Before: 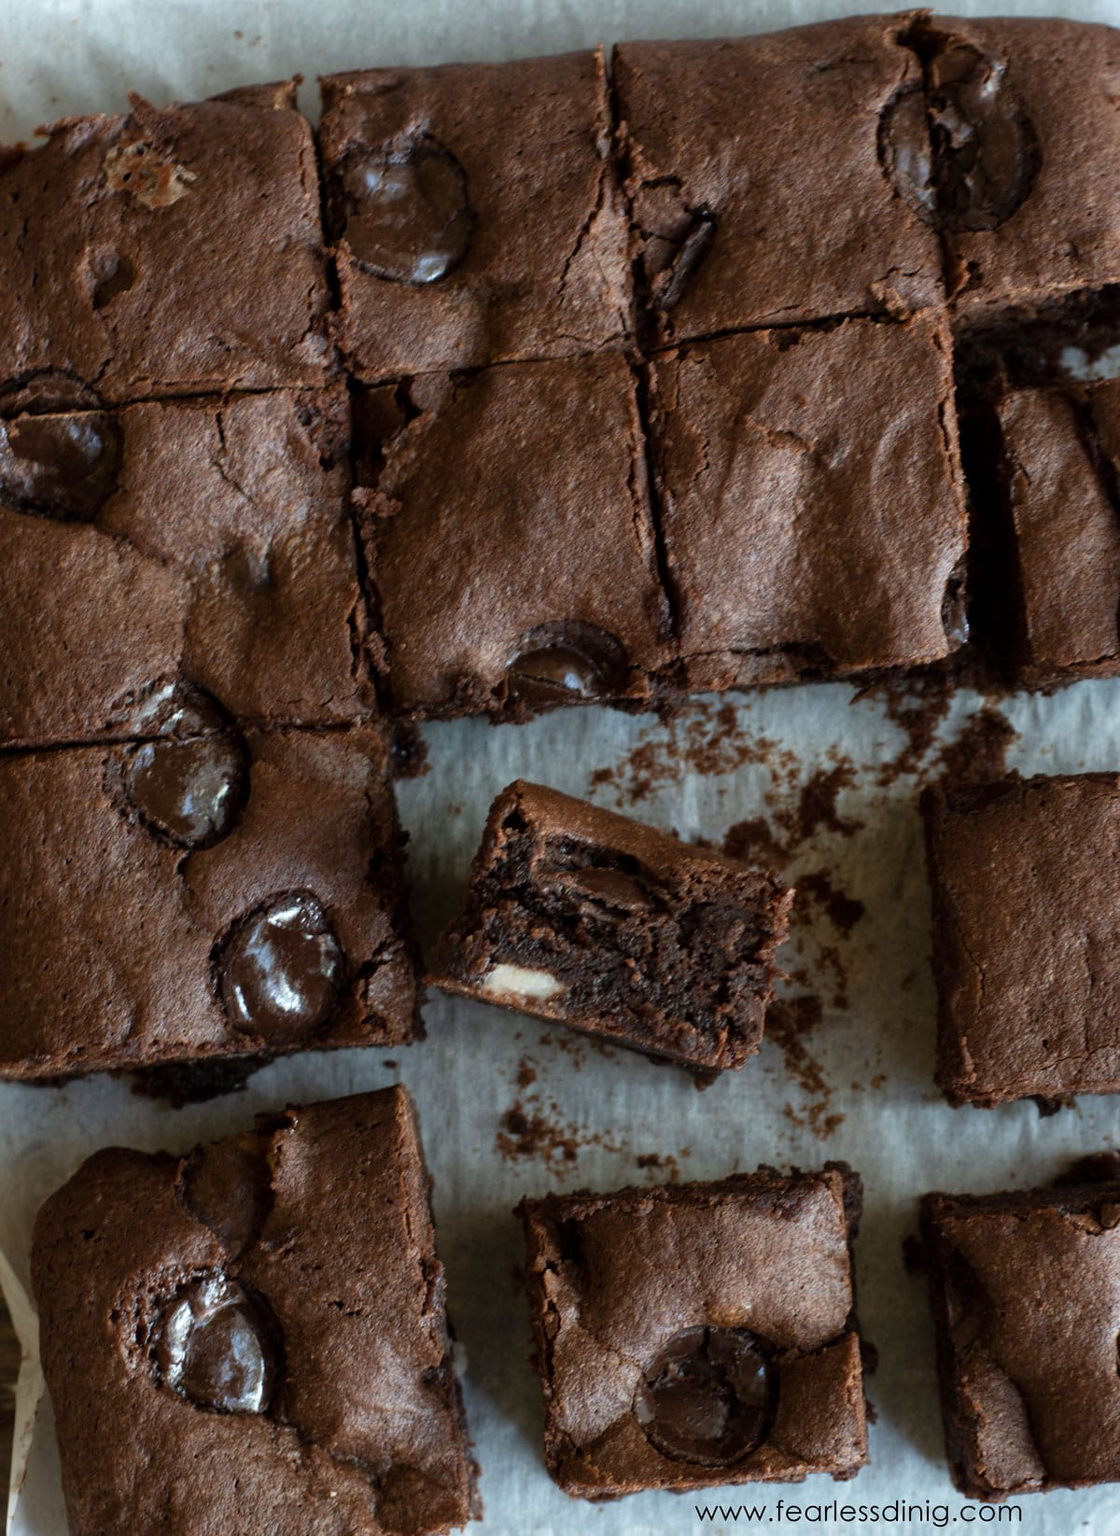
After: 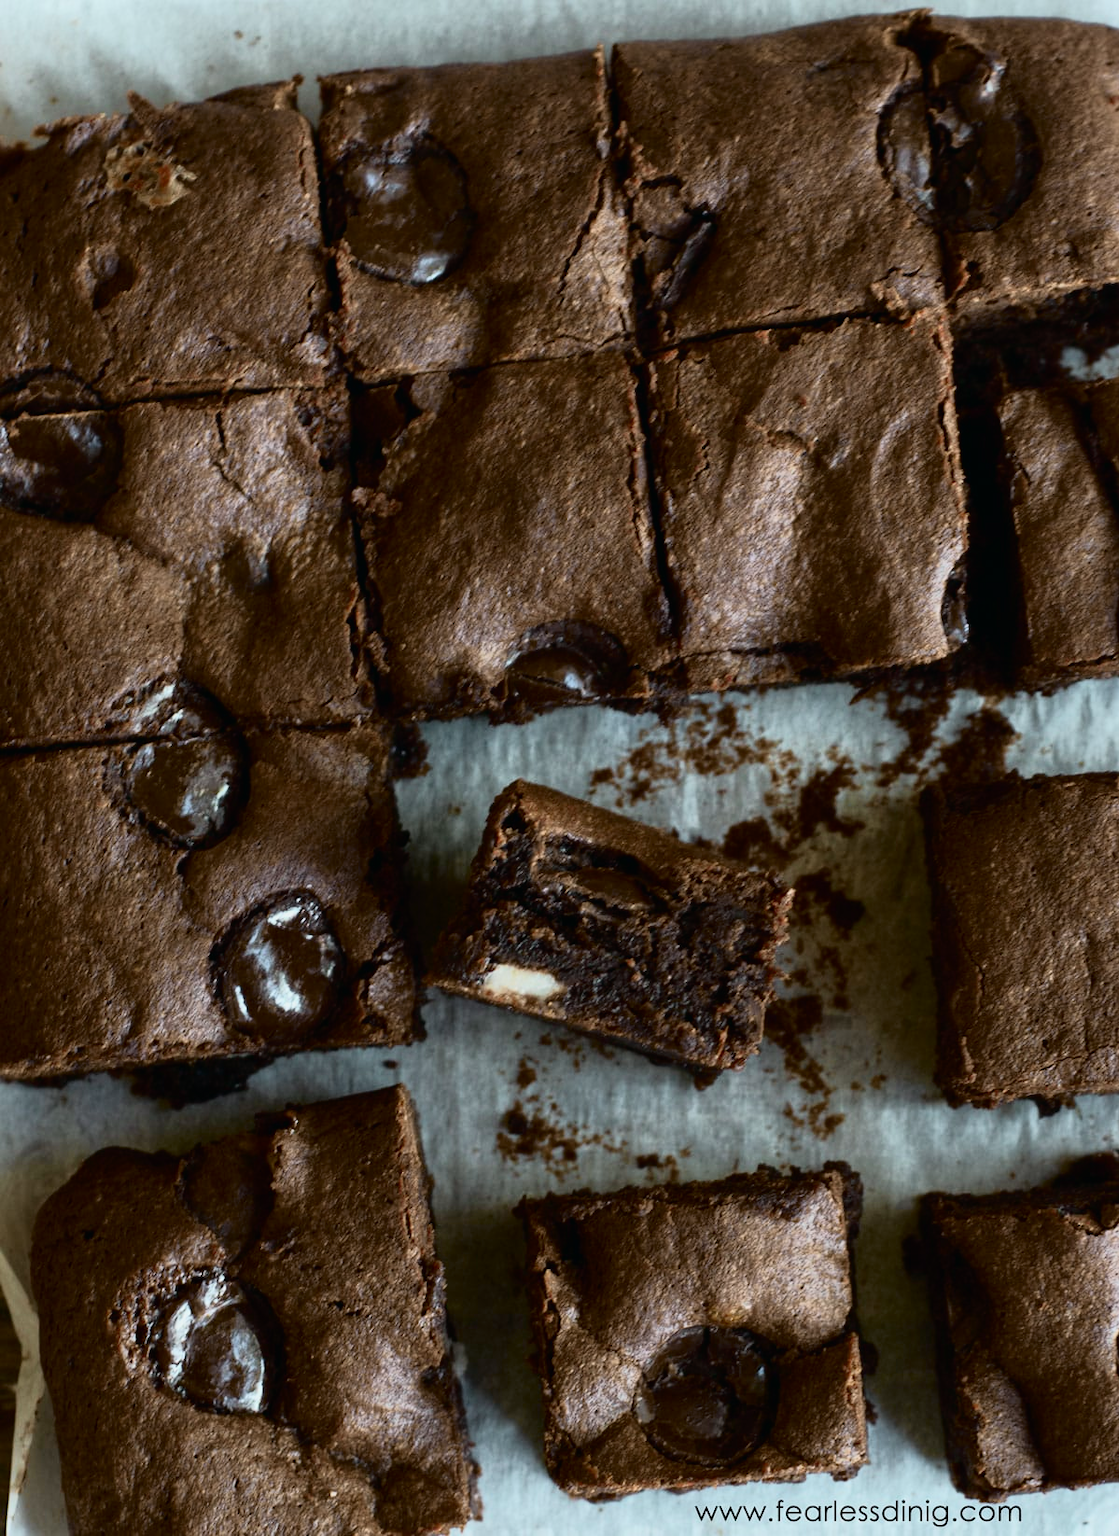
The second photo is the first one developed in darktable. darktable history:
tone curve: curves: ch0 [(0, 0.008) (0.081, 0.044) (0.177, 0.123) (0.283, 0.253) (0.427, 0.441) (0.495, 0.524) (0.661, 0.756) (0.796, 0.859) (1, 0.951)]; ch1 [(0, 0) (0.161, 0.092) (0.35, 0.33) (0.392, 0.392) (0.427, 0.426) (0.479, 0.472) (0.505, 0.5) (0.521, 0.519) (0.567, 0.556) (0.583, 0.588) (0.625, 0.627) (0.678, 0.733) (1, 1)]; ch2 [(0, 0) (0.346, 0.362) (0.404, 0.427) (0.502, 0.499) (0.523, 0.522) (0.544, 0.561) (0.58, 0.59) (0.629, 0.642) (0.717, 0.678) (1, 1)], color space Lab, independent channels, preserve colors none
